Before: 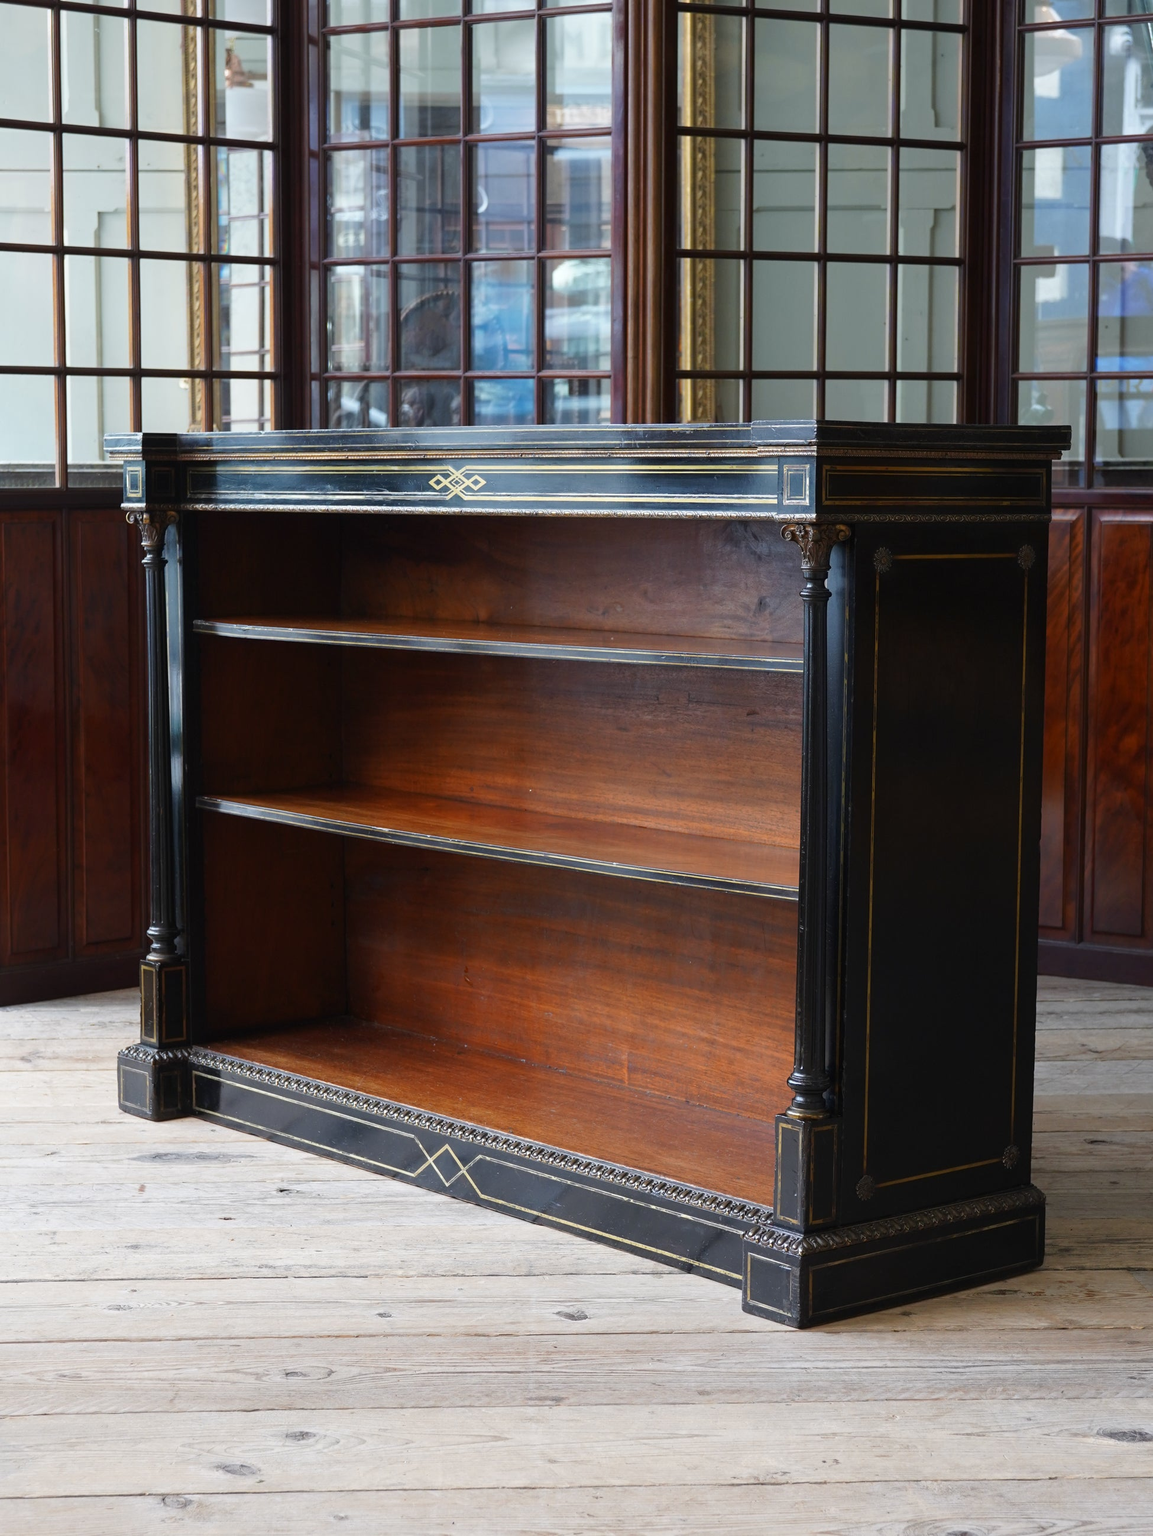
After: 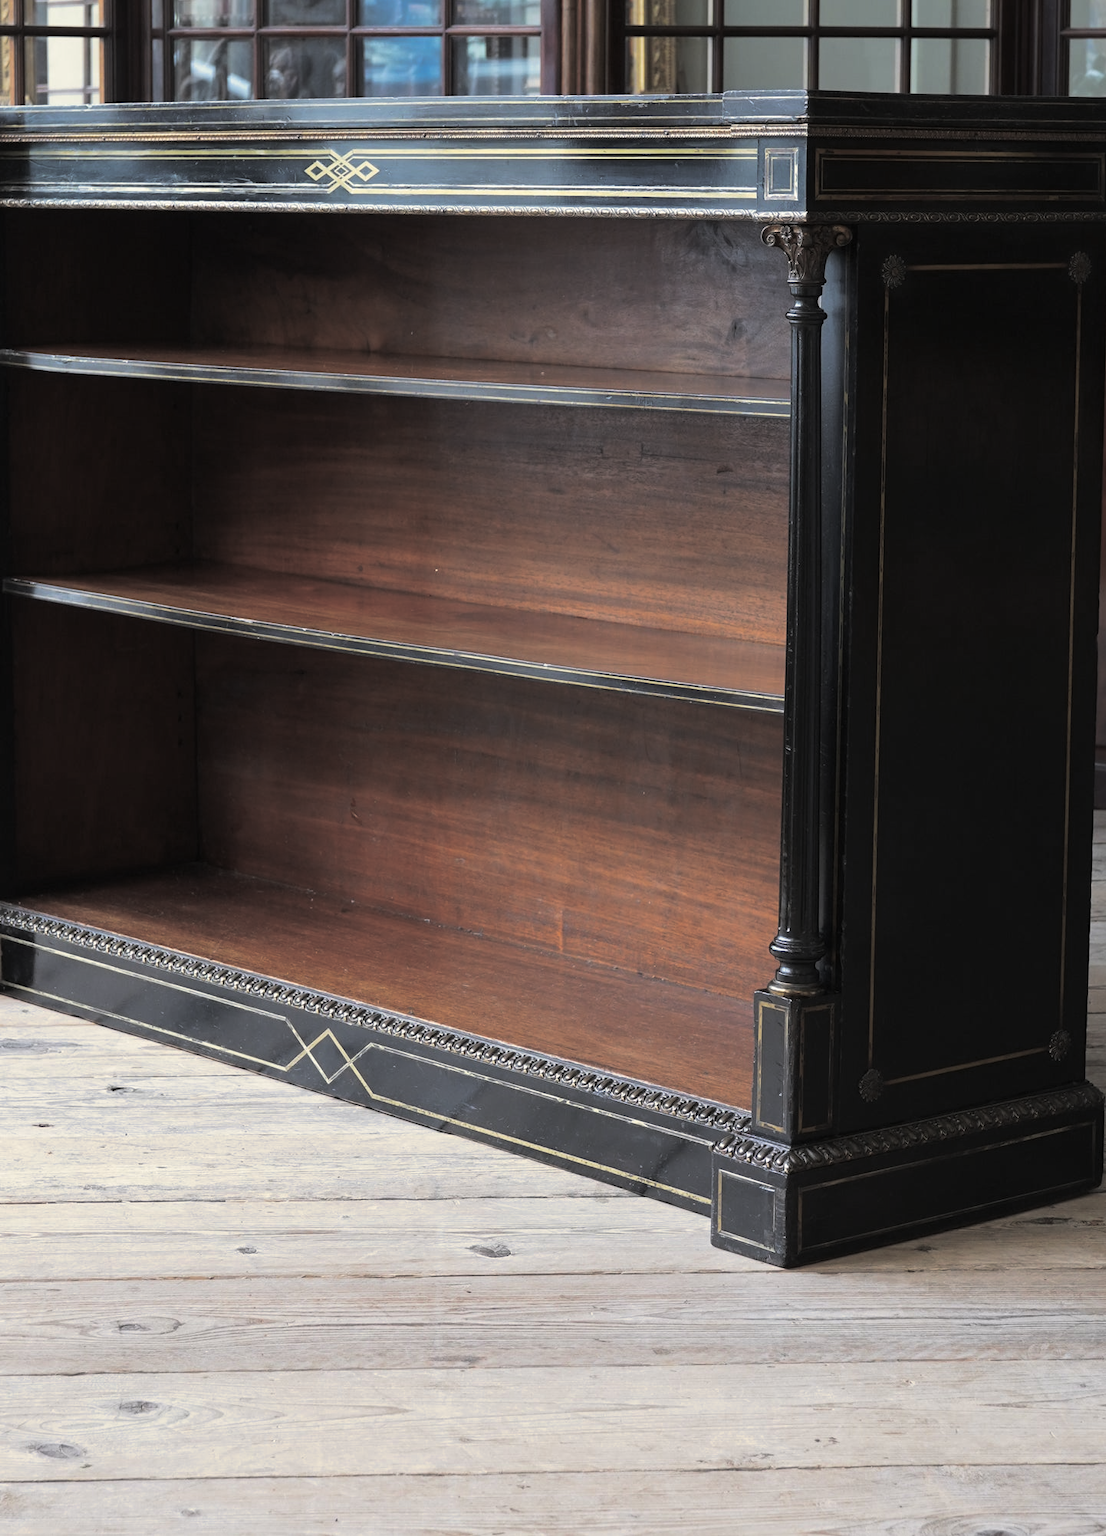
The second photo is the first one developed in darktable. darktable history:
split-toning: shadows › hue 43.2°, shadows › saturation 0, highlights › hue 50.4°, highlights › saturation 1
crop: left 16.871%, top 22.857%, right 9.116%
